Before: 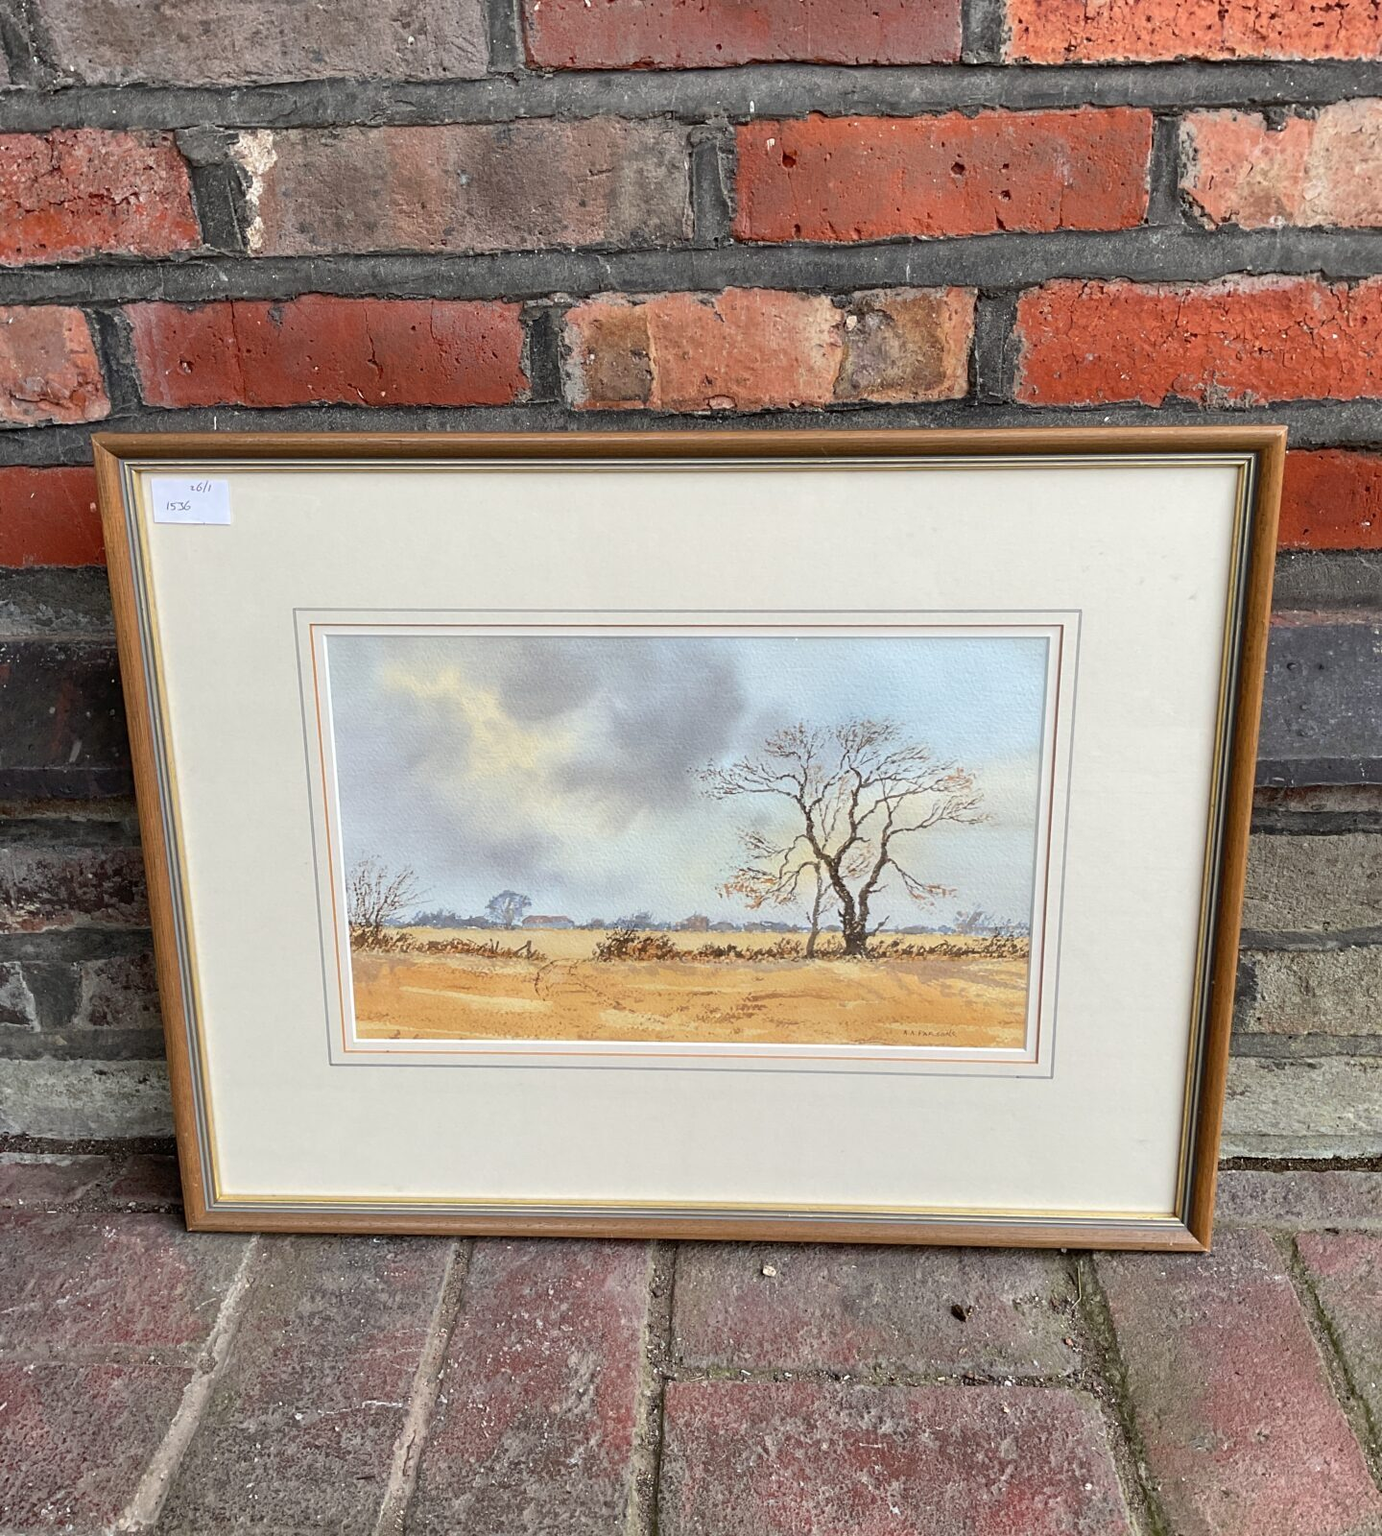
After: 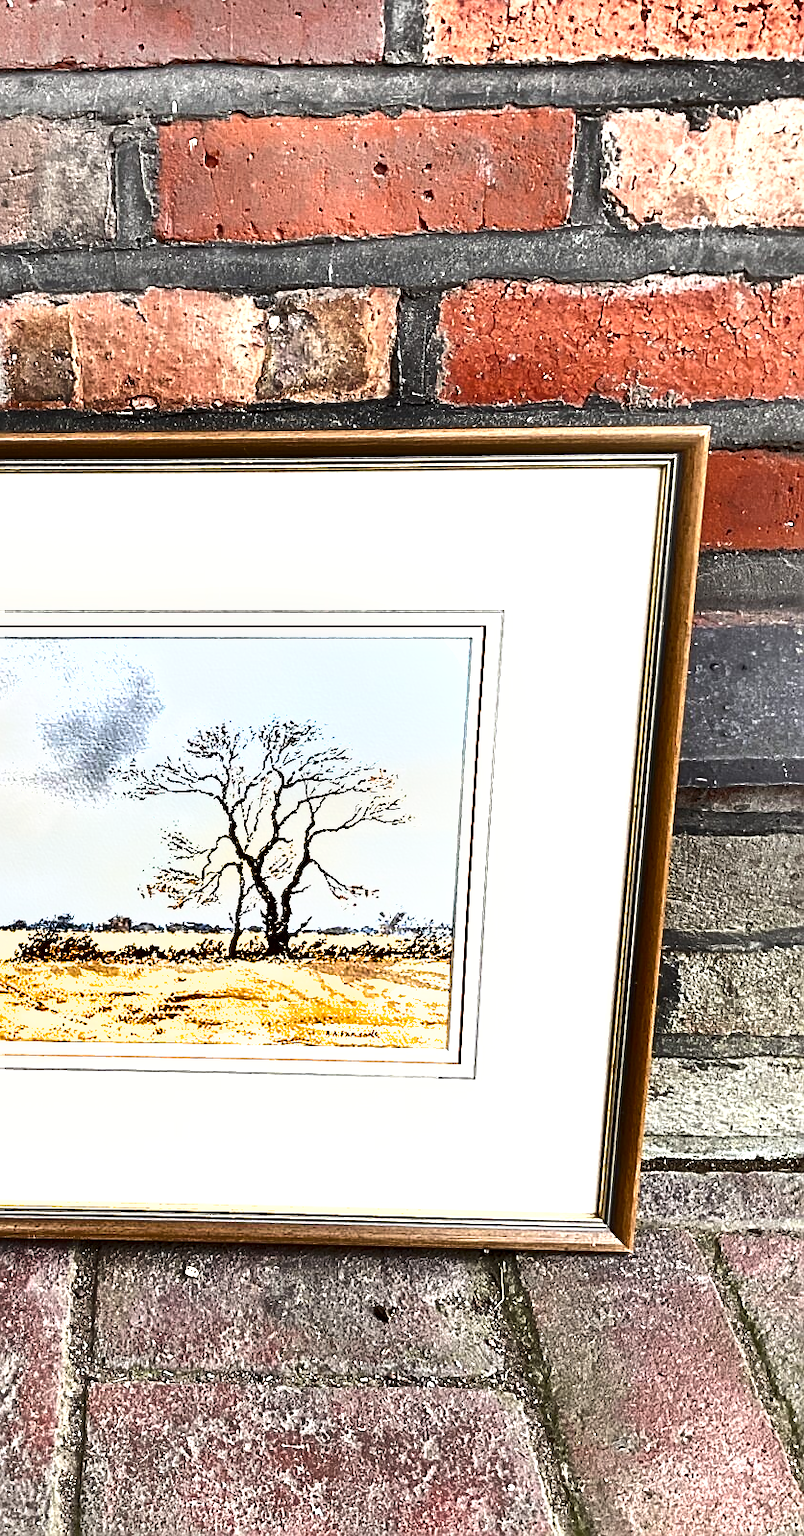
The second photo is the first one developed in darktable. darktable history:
exposure: black level correction 0, exposure 1.095 EV, compensate highlight preservation false
sharpen: amount 0.576
crop: left 41.845%
color correction: highlights b* 0.059, saturation 0.835
shadows and highlights: radius 171.92, shadows 27.34, white point adjustment 3.09, highlights -67.94, soften with gaussian
